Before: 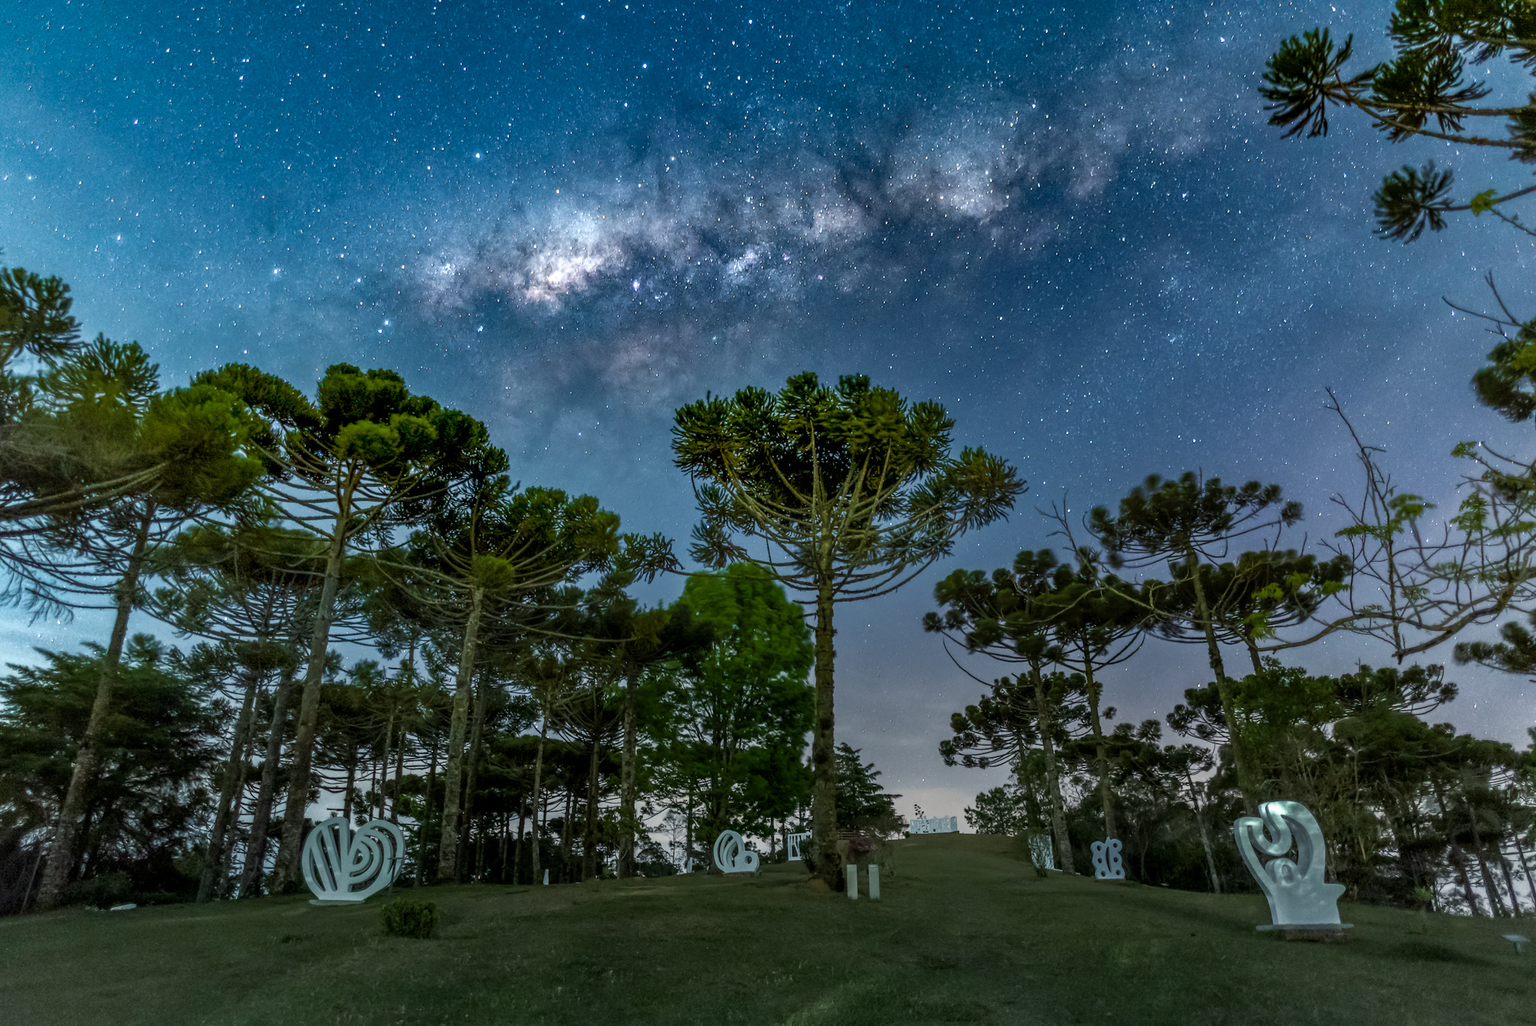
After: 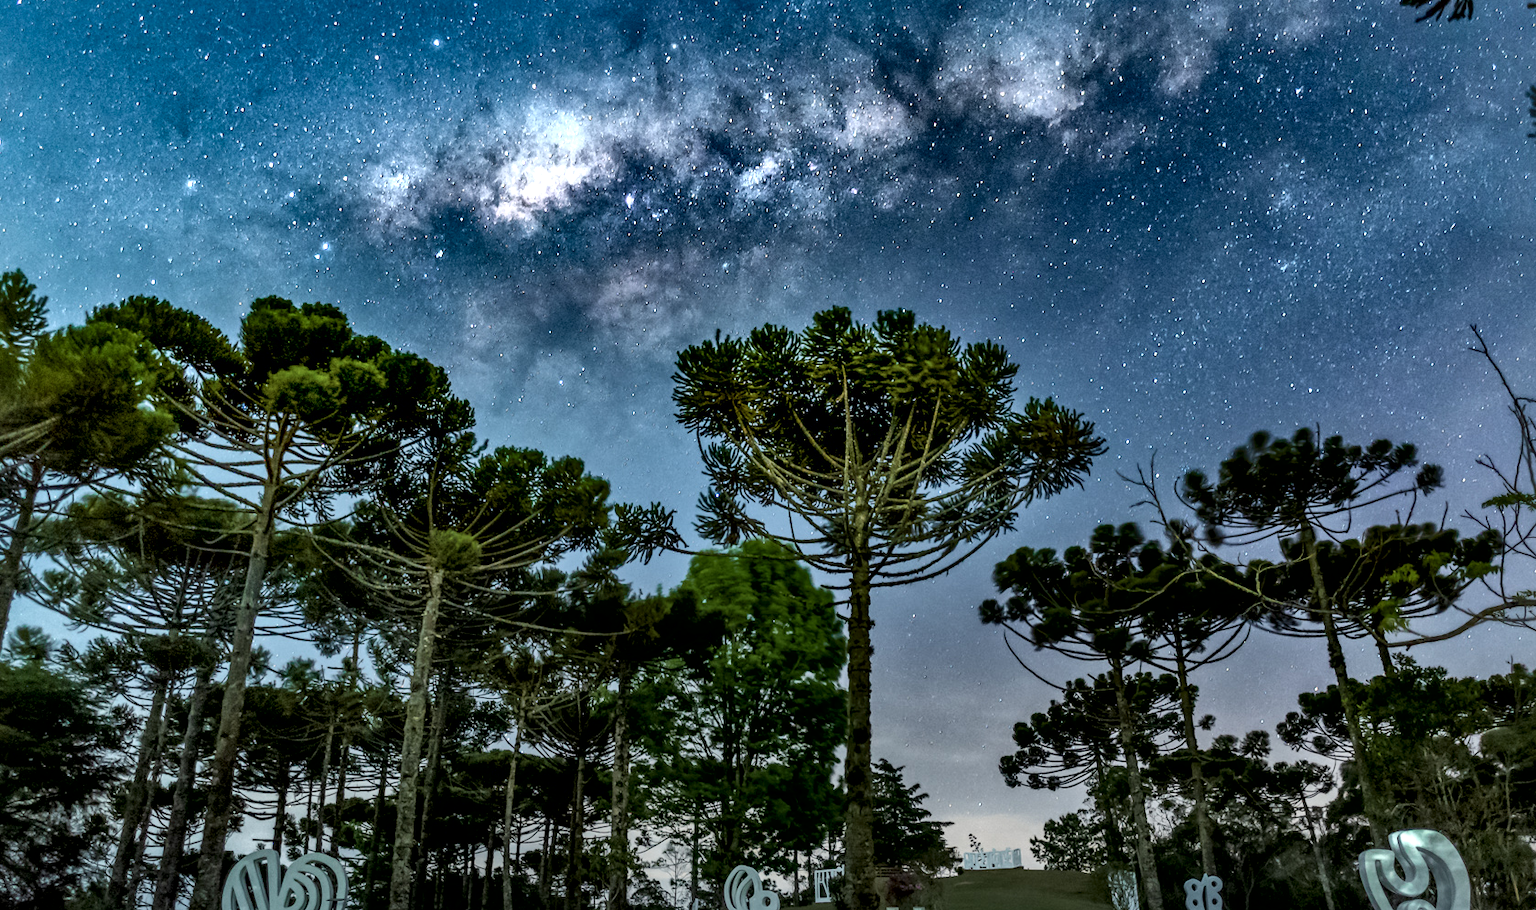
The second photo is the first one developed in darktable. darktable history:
local contrast: mode bilateral grid, contrast 44, coarseness 69, detail 214%, midtone range 0.2
crop: left 7.856%, top 11.836%, right 10.12%, bottom 15.387%
